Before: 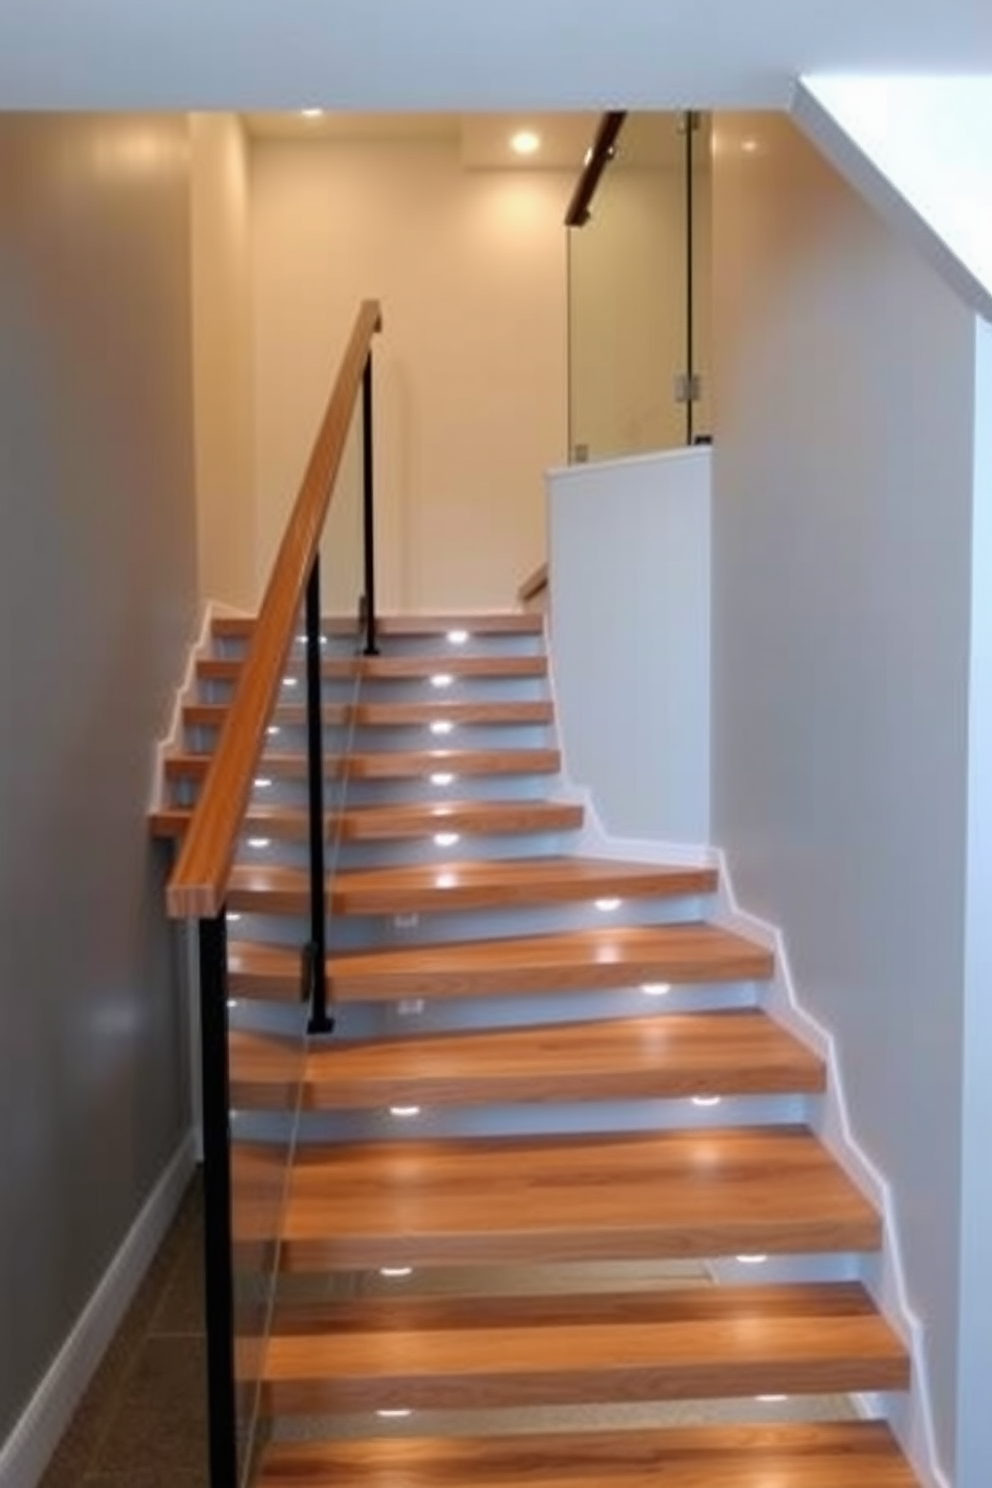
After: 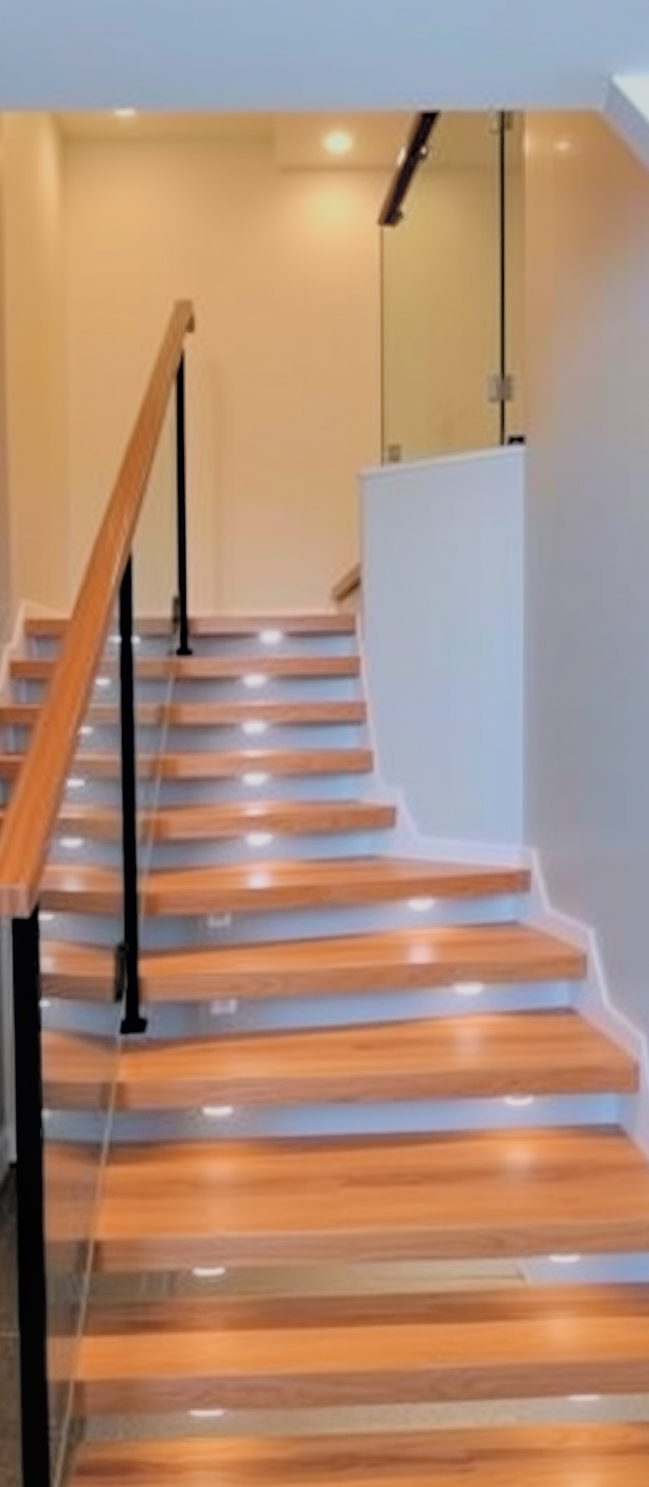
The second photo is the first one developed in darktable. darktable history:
crop and rotate: left 18.914%, right 15.653%
color balance rgb: perceptual saturation grading › global saturation 0.665%
haze removal: adaptive false
filmic rgb: black relative exposure -7.09 EV, white relative exposure 5.39 EV, hardness 3.03, color science v6 (2022)
local contrast: highlights 104%, shadows 102%, detail 119%, midtone range 0.2
shadows and highlights: on, module defaults
contrast brightness saturation: brightness 0.275
